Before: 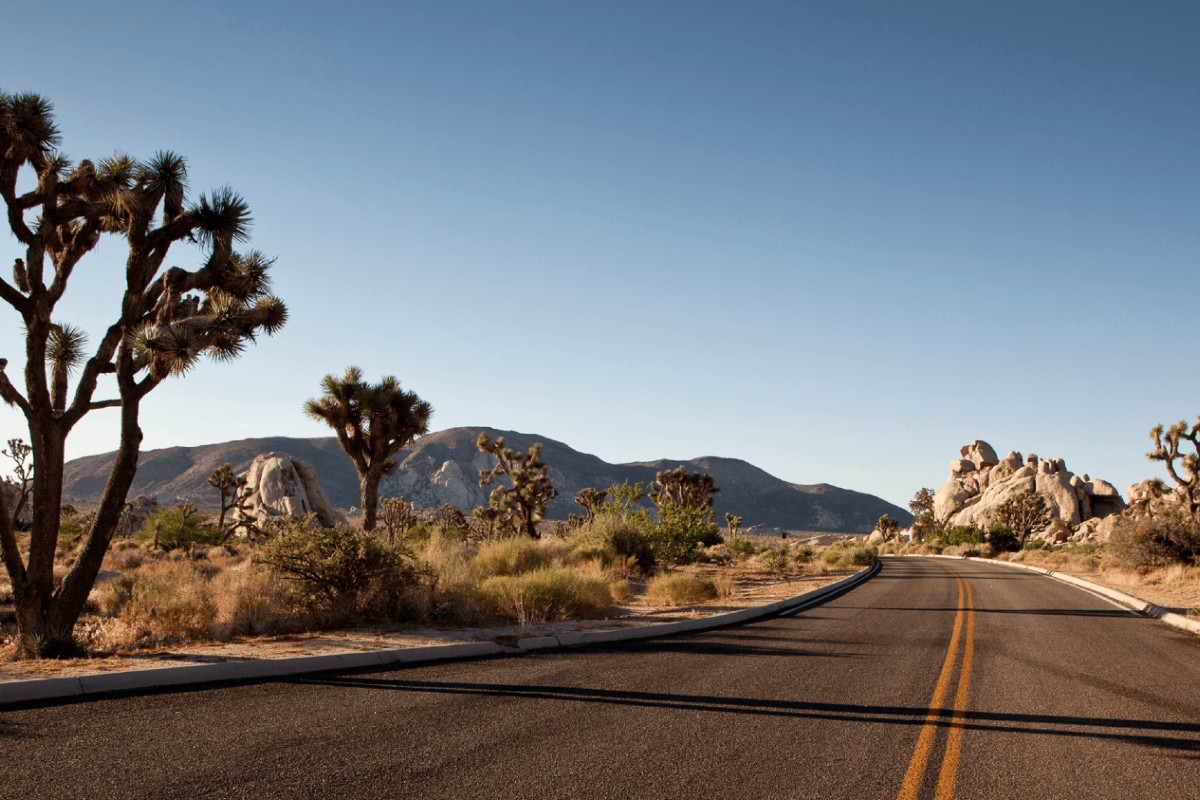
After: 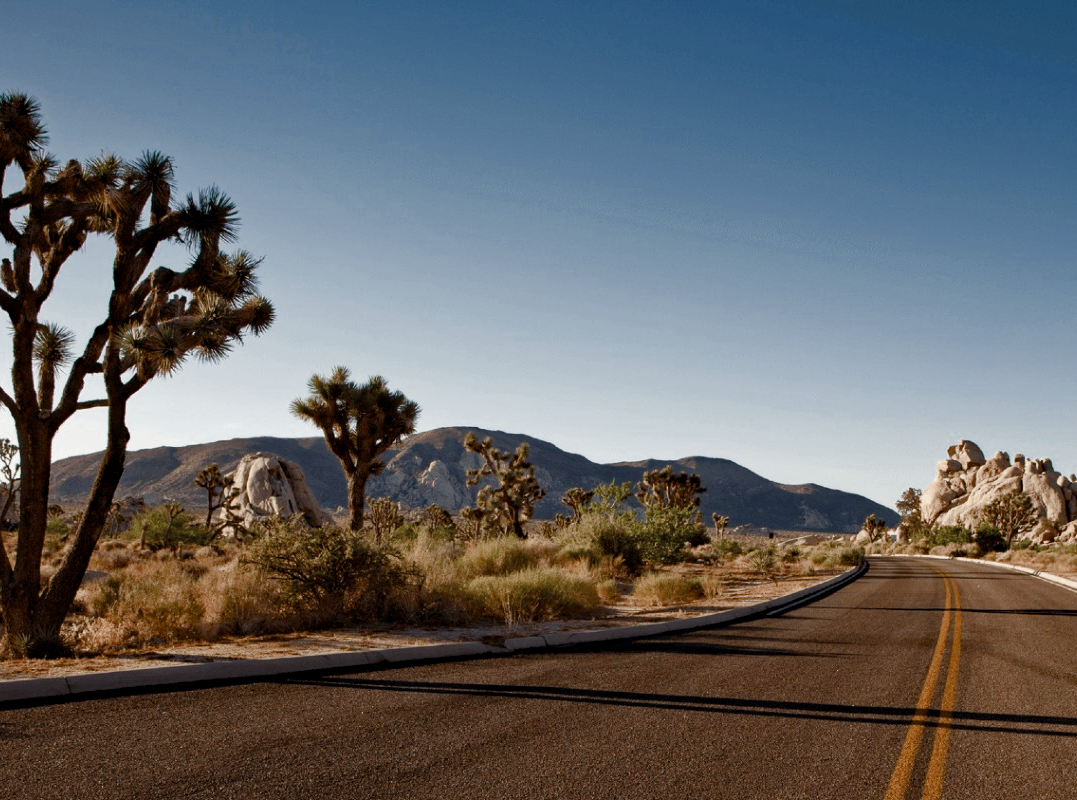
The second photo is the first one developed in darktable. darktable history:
haze removal: strength 0.301, distance 0.248
crop and rotate: left 1.114%, right 9.067%
color zones: curves: ch0 [(0, 0.5) (0.125, 0.4) (0.25, 0.5) (0.375, 0.4) (0.5, 0.4) (0.625, 0.35) (0.75, 0.35) (0.875, 0.5)]; ch1 [(0, 0.35) (0.125, 0.45) (0.25, 0.35) (0.375, 0.35) (0.5, 0.35) (0.625, 0.35) (0.75, 0.45) (0.875, 0.35)]; ch2 [(0, 0.6) (0.125, 0.5) (0.25, 0.5) (0.375, 0.6) (0.5, 0.6) (0.625, 0.5) (0.75, 0.5) (0.875, 0.5)]
color balance rgb: perceptual saturation grading › global saturation 20%, perceptual saturation grading › highlights -50.339%, perceptual saturation grading › shadows 30.113%
